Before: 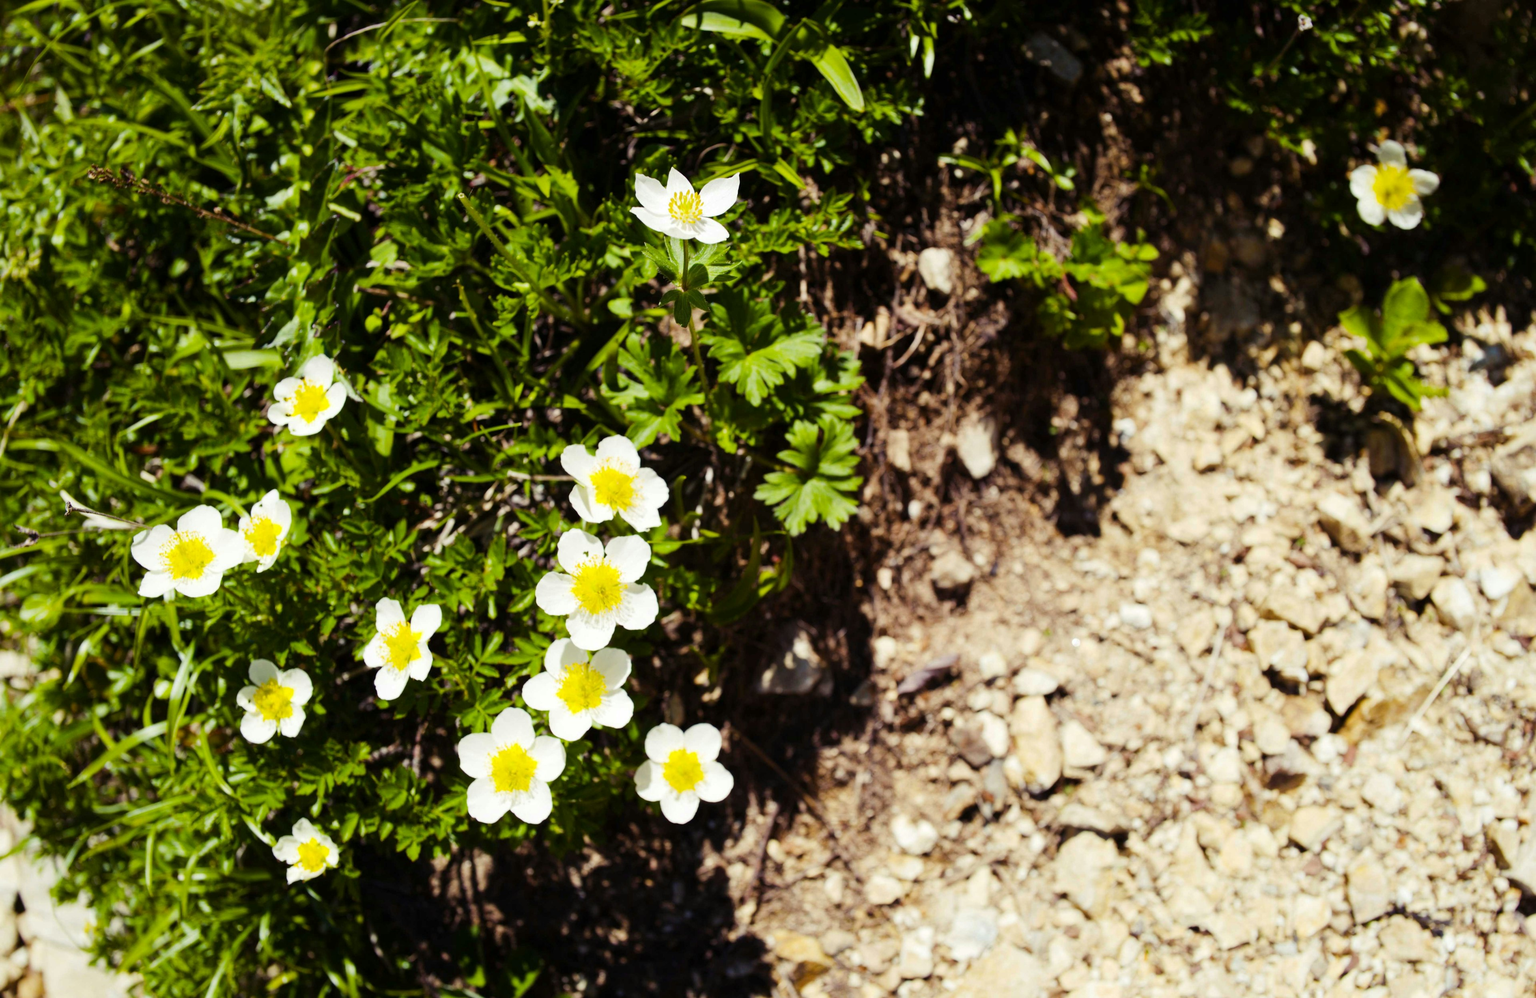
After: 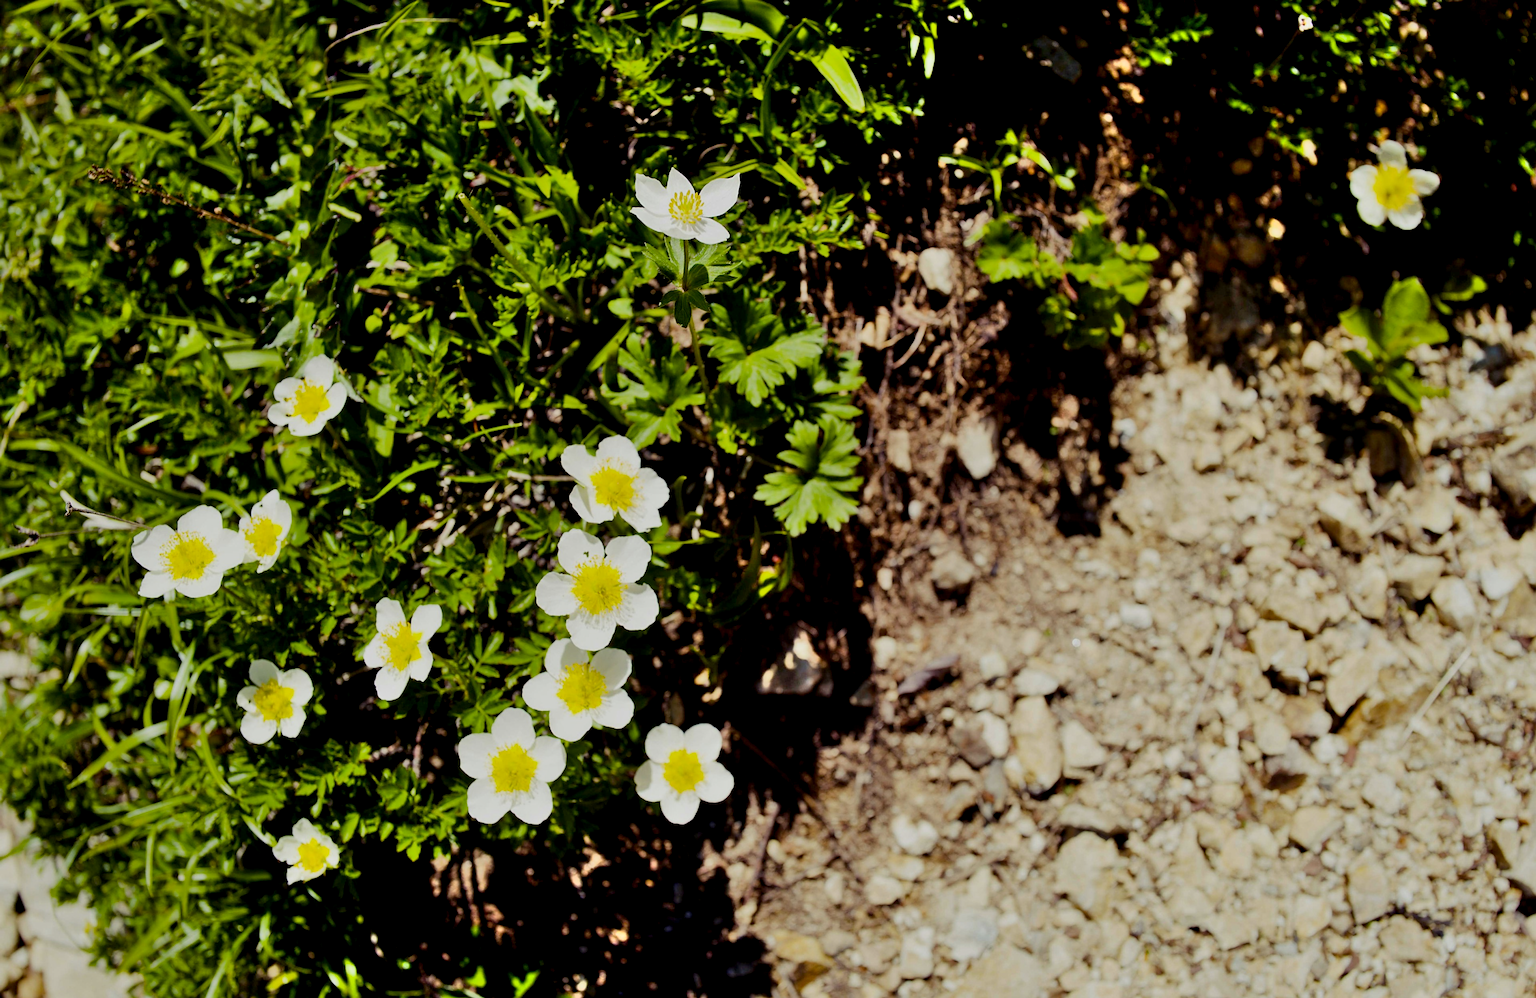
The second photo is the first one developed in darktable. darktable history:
sharpen: on, module defaults
shadows and highlights: shadows 48.85, highlights -42.33, soften with gaussian
exposure: black level correction 0.009, exposure -0.657 EV, compensate highlight preservation false
